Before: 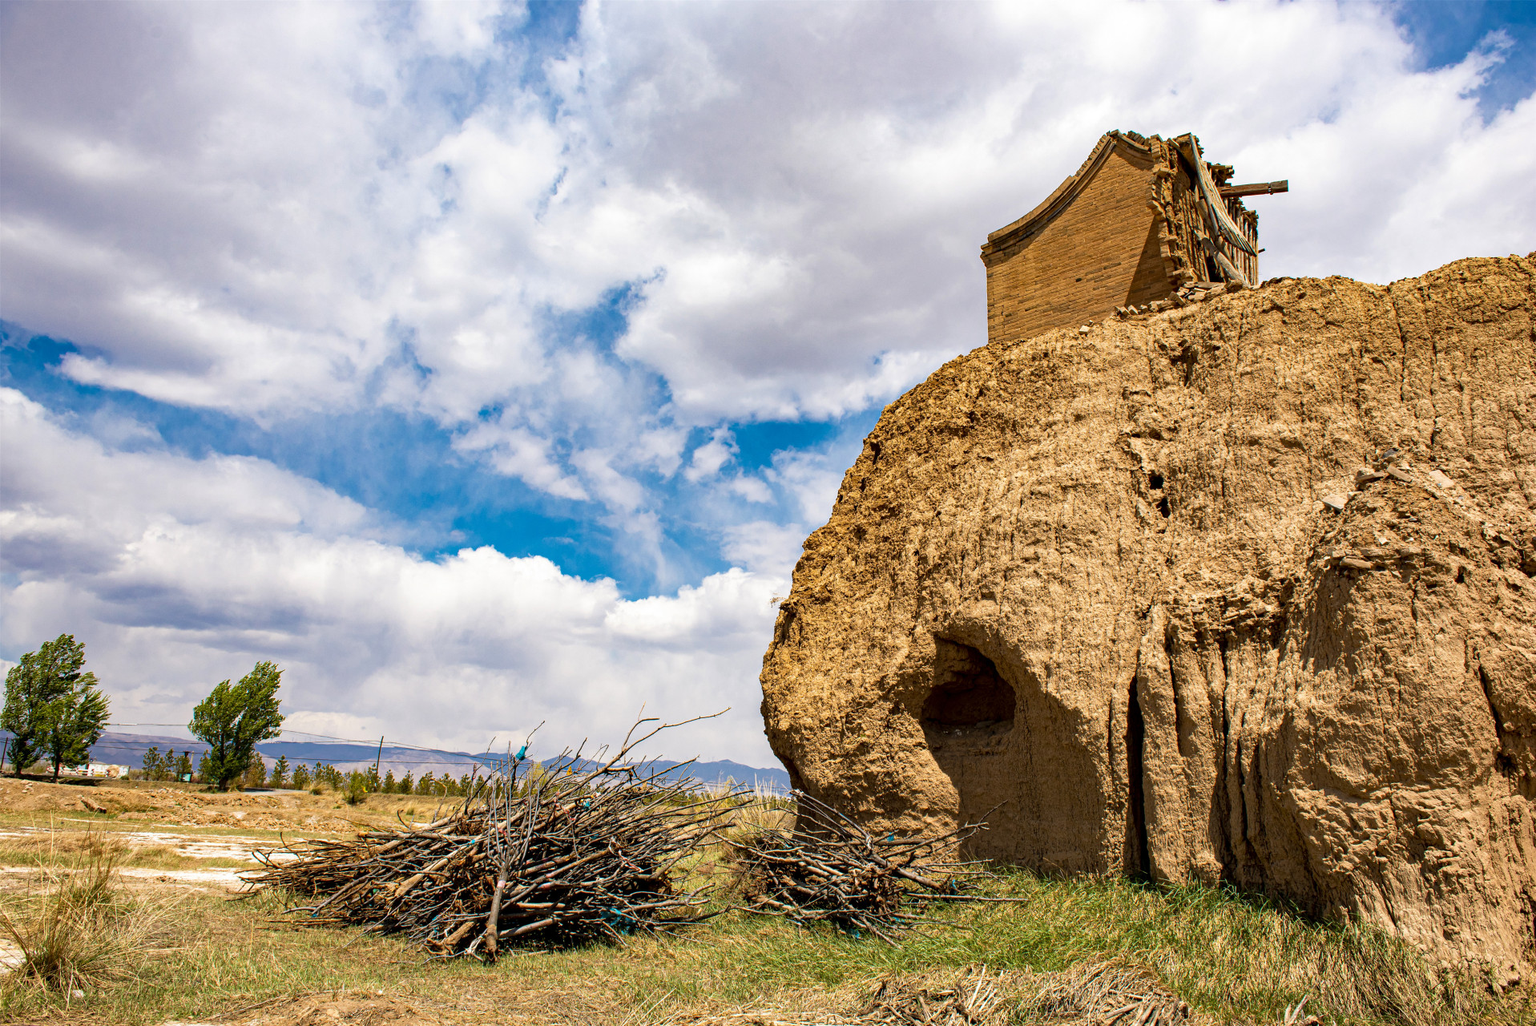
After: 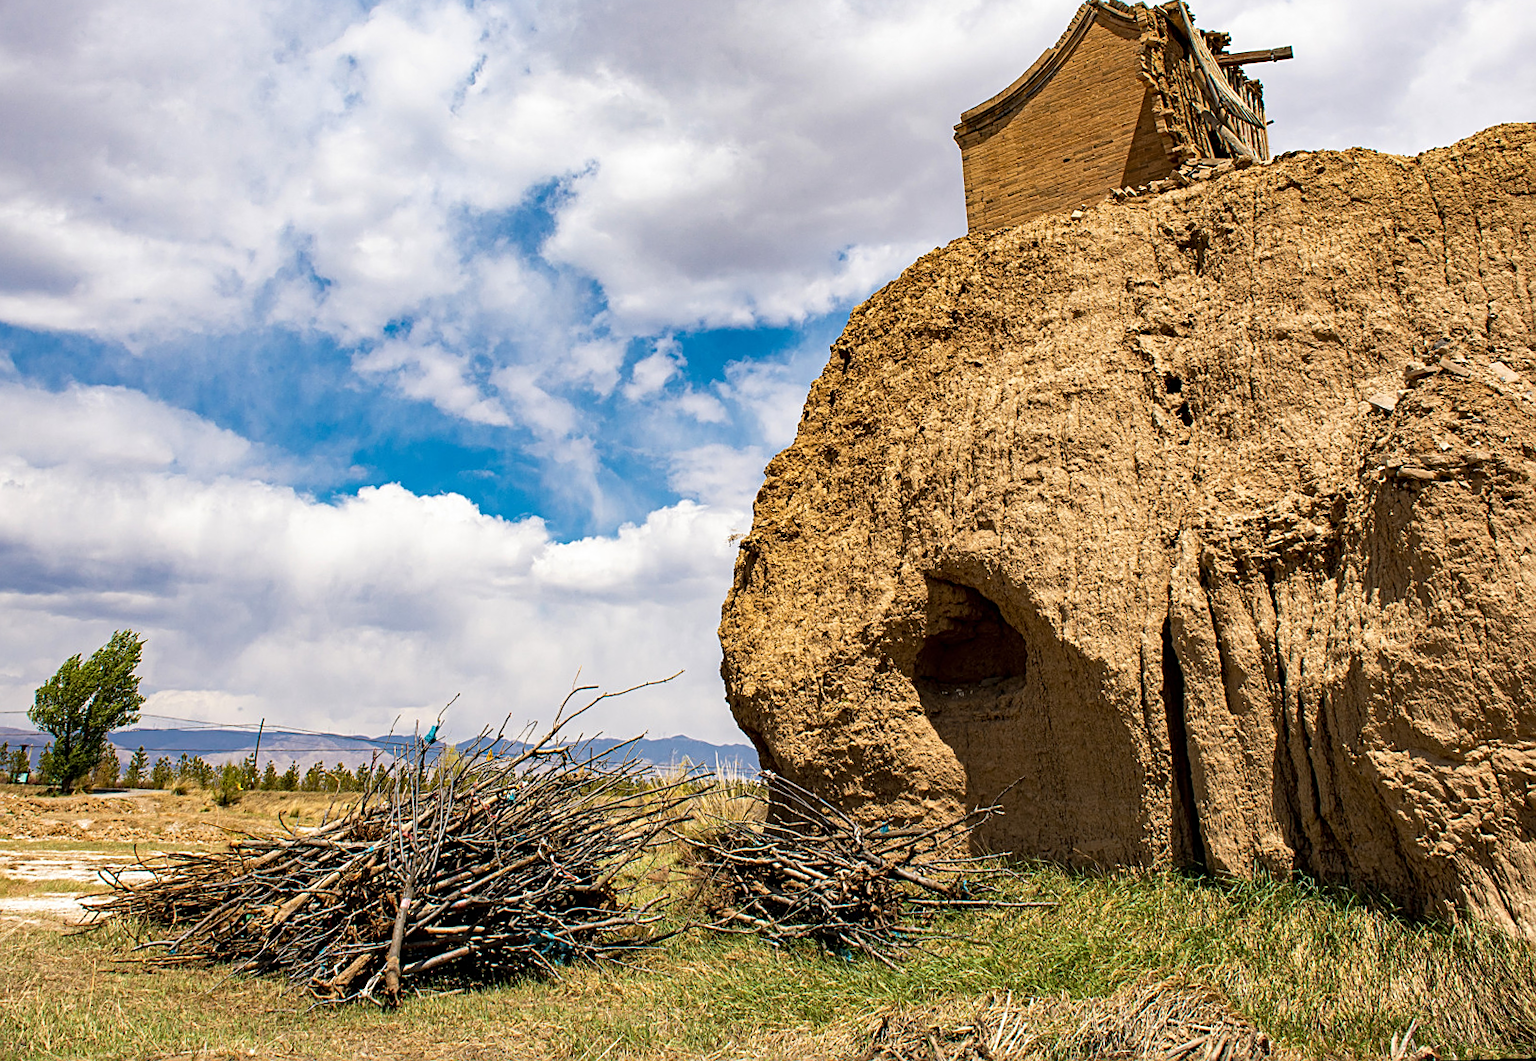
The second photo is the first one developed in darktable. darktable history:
sharpen: on, module defaults
rotate and perspective: rotation -1.68°, lens shift (vertical) -0.146, crop left 0.049, crop right 0.912, crop top 0.032, crop bottom 0.96
crop and rotate: left 8.262%, top 9.226%
